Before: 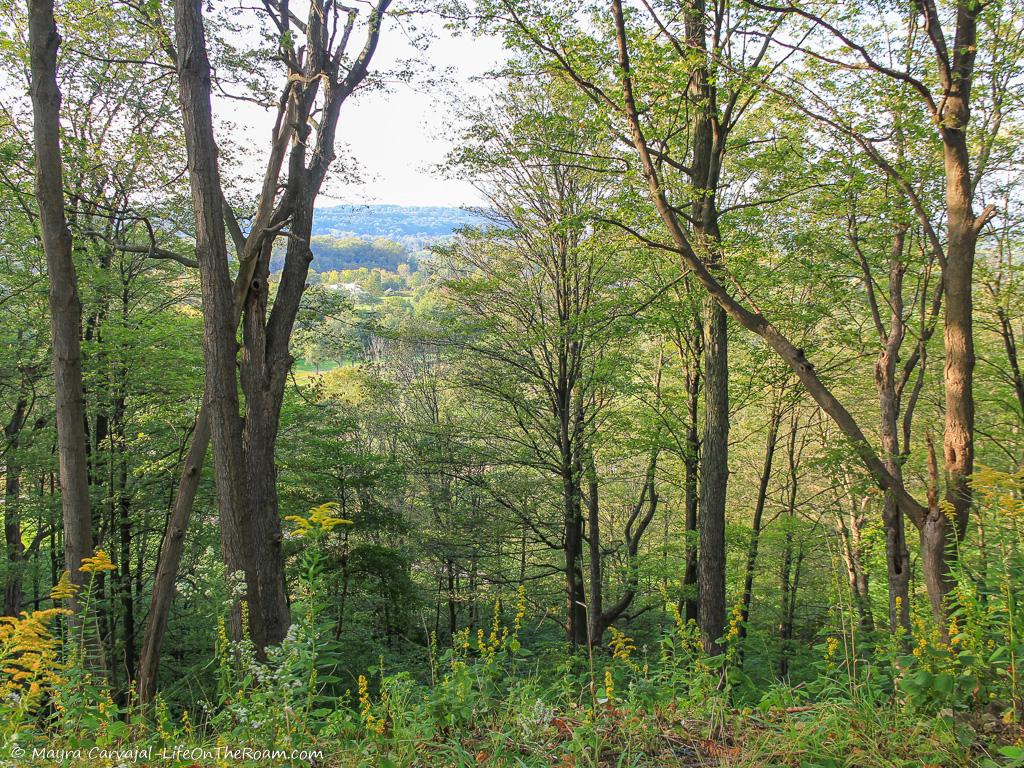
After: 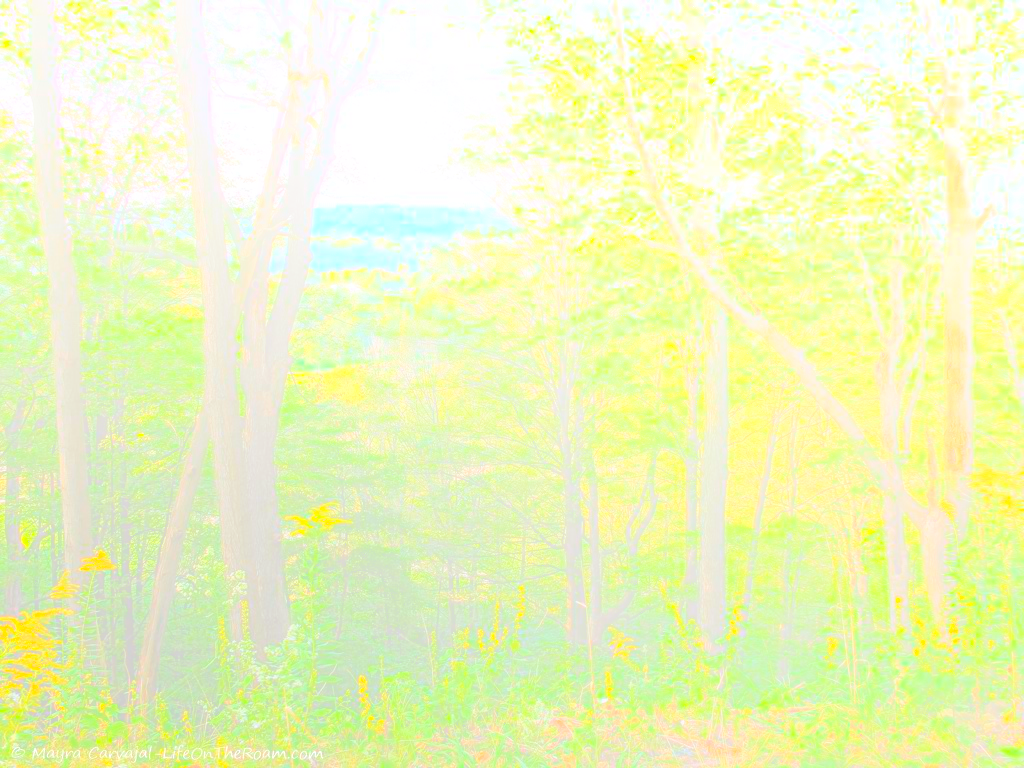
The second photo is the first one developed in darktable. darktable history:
color balance: lift [1, 1.001, 0.999, 1.001], gamma [1, 1.004, 1.007, 0.993], gain [1, 0.991, 0.987, 1.013], contrast 7.5%, contrast fulcrum 10%, output saturation 115%
bloom: size 85%, threshold 5%, strength 85%
